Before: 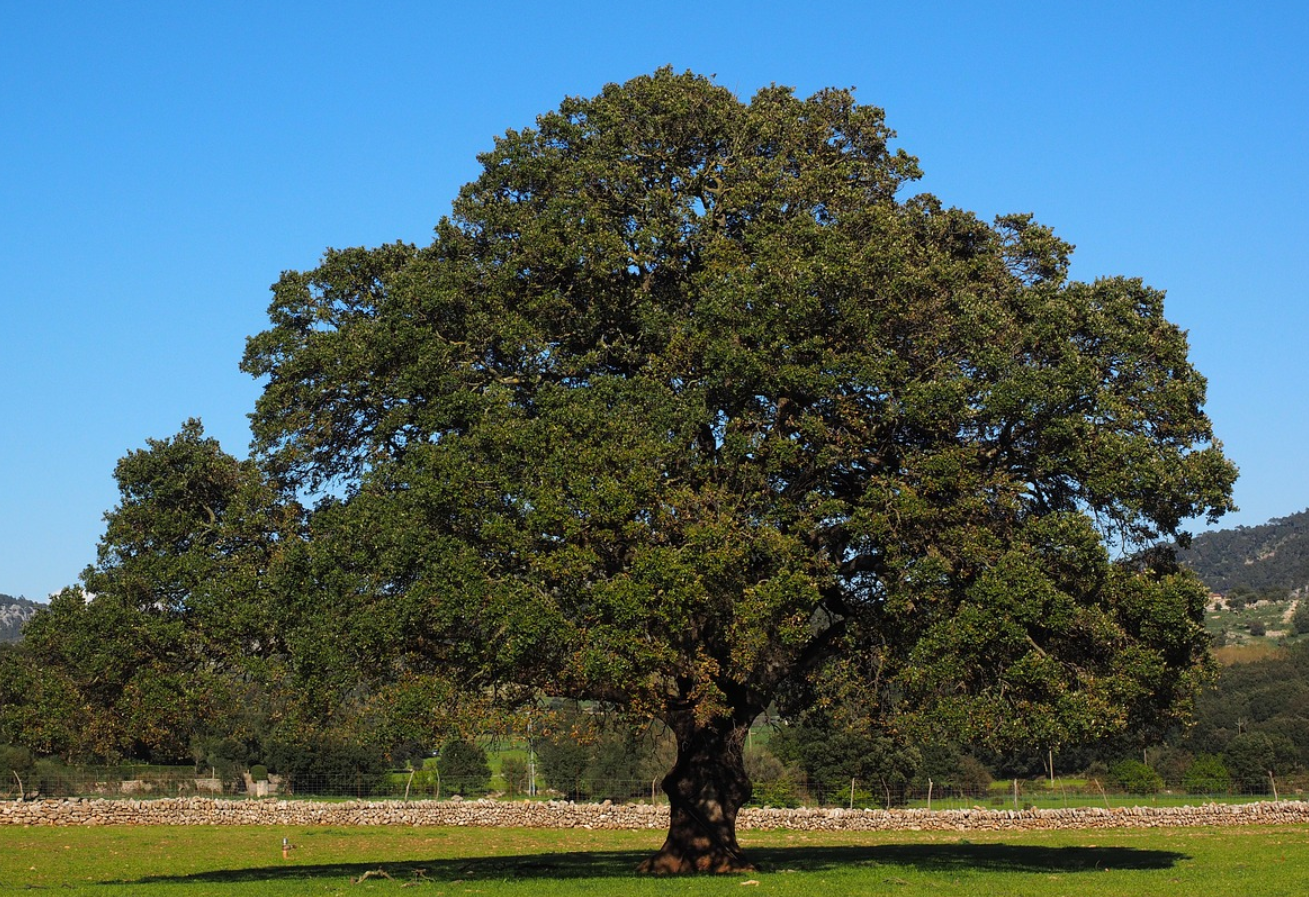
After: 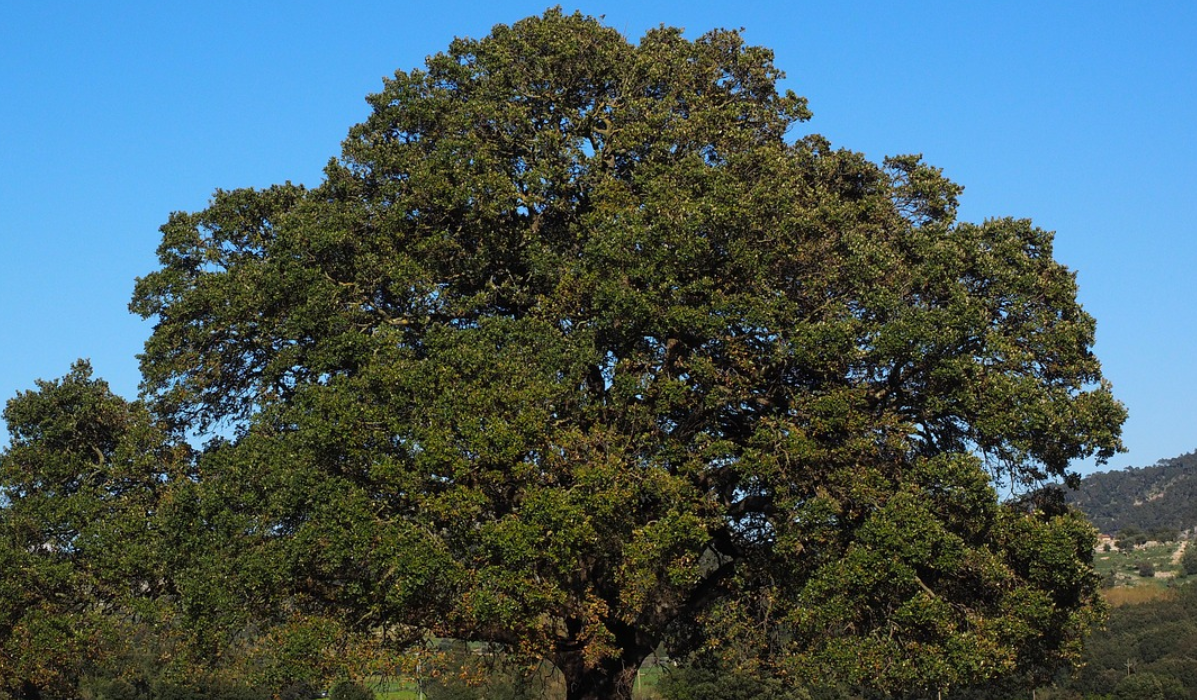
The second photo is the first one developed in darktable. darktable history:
crop: left 8.5%, top 6.597%, bottom 15.306%
